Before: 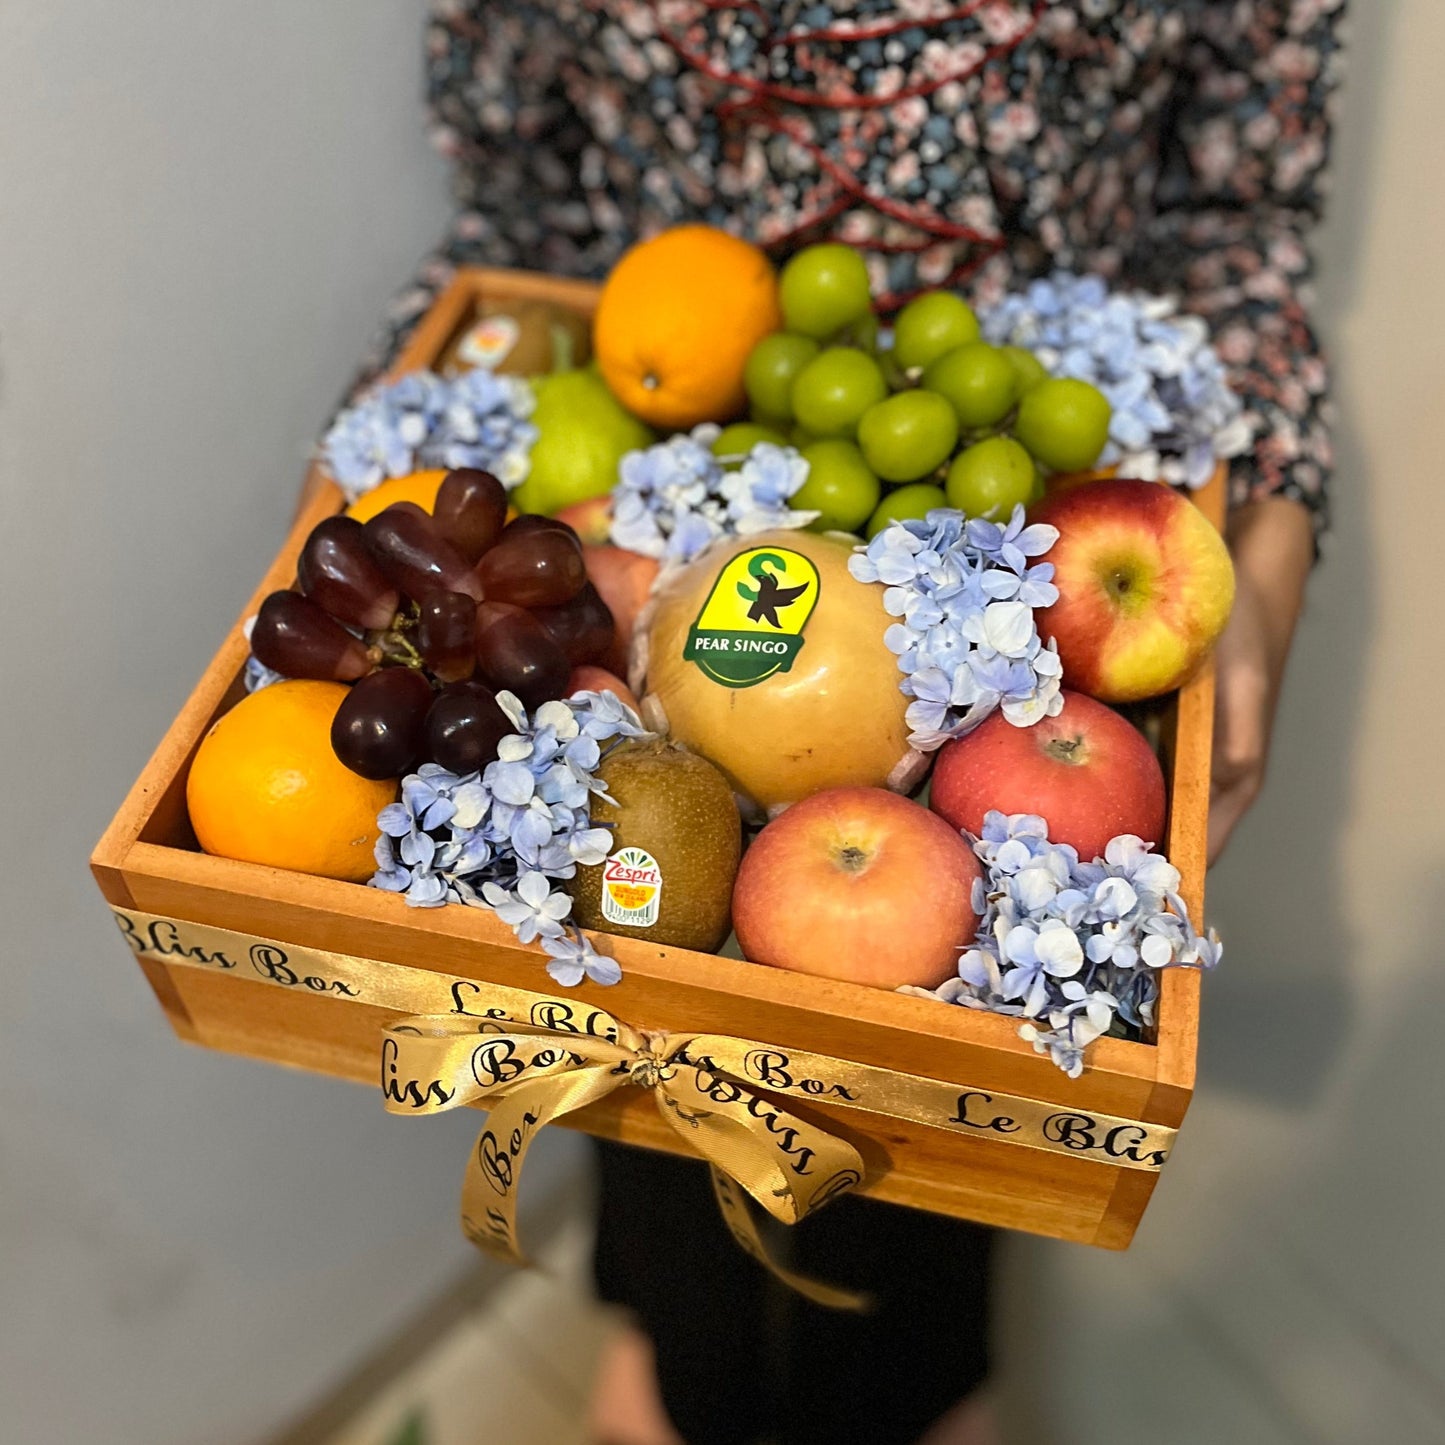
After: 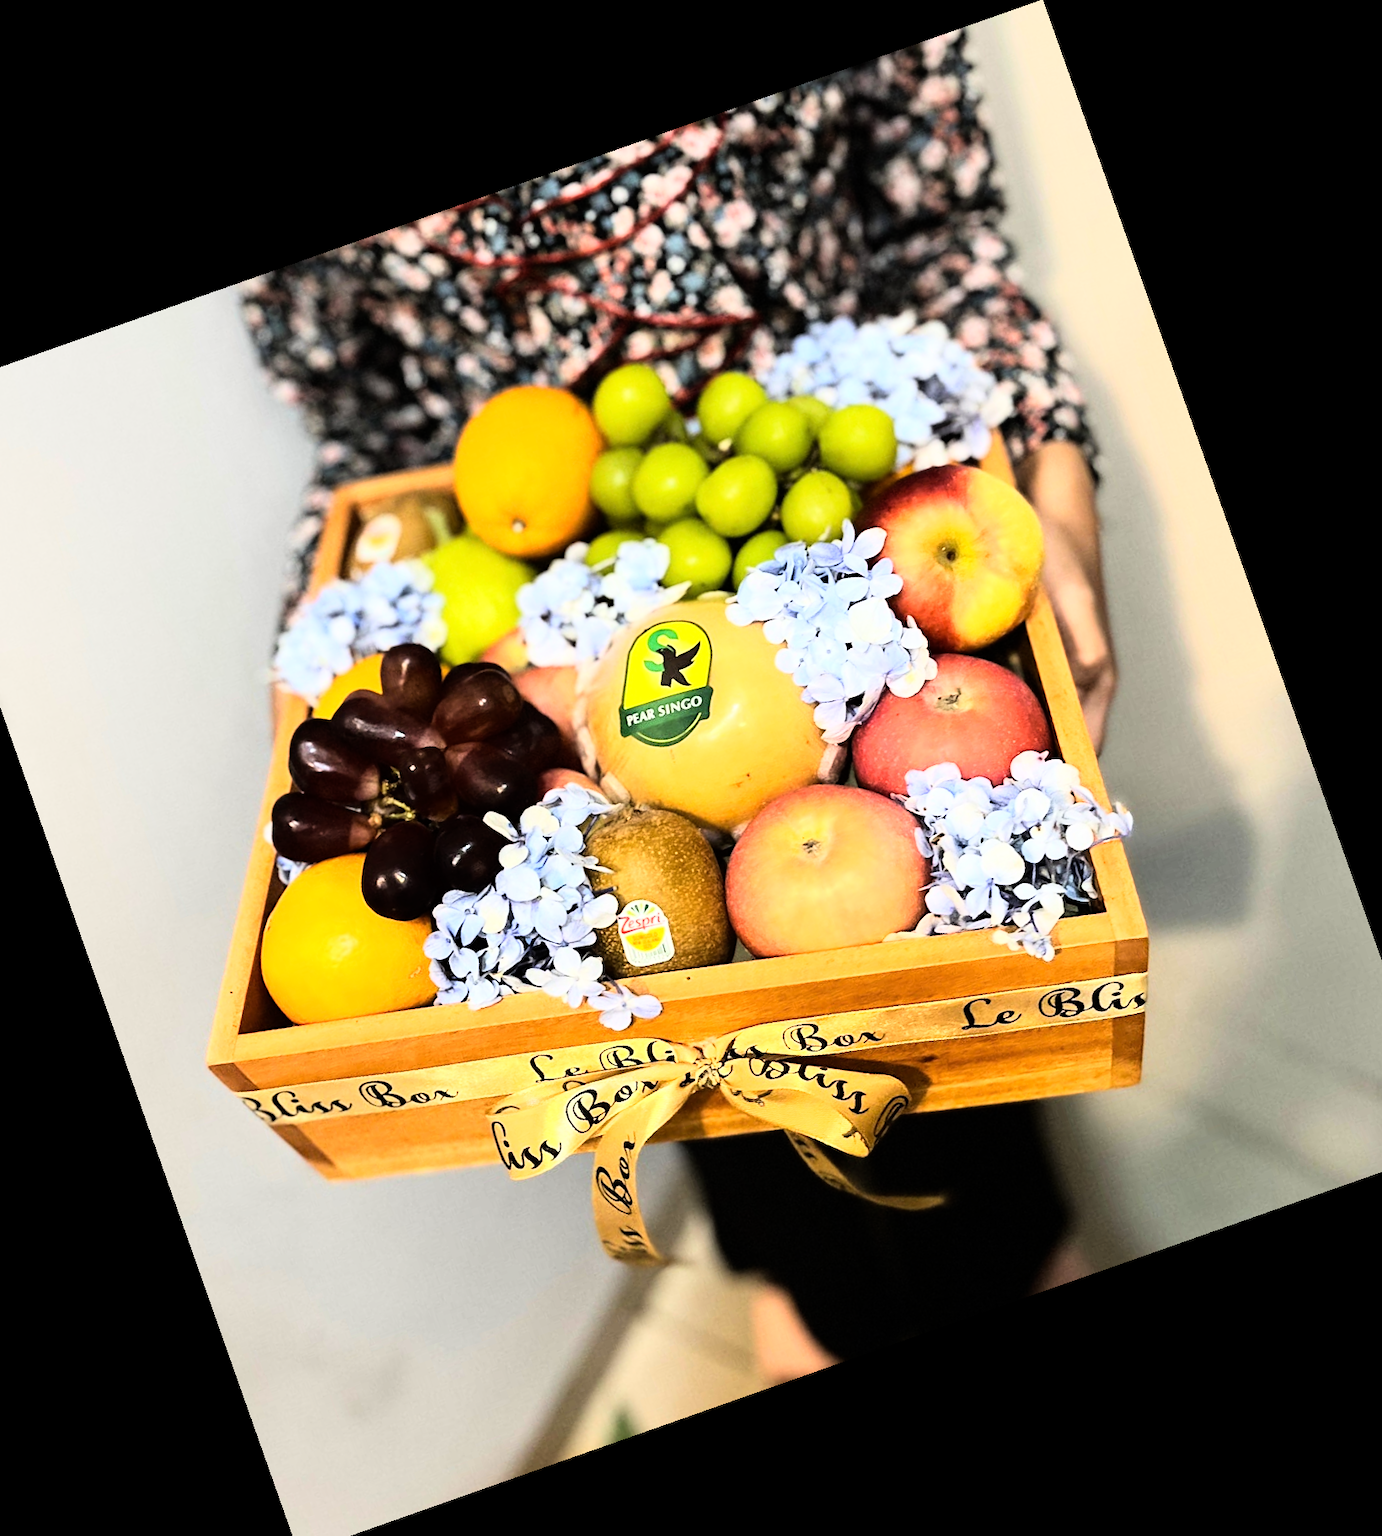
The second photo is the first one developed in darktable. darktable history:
rgb curve: curves: ch0 [(0, 0) (0.21, 0.15) (0.24, 0.21) (0.5, 0.75) (0.75, 0.96) (0.89, 0.99) (1, 1)]; ch1 [(0, 0.02) (0.21, 0.13) (0.25, 0.2) (0.5, 0.67) (0.75, 0.9) (0.89, 0.97) (1, 1)]; ch2 [(0, 0.02) (0.21, 0.13) (0.25, 0.2) (0.5, 0.67) (0.75, 0.9) (0.89, 0.97) (1, 1)], compensate middle gray true
crop and rotate: angle 19.43°, left 6.812%, right 4.125%, bottom 1.087%
